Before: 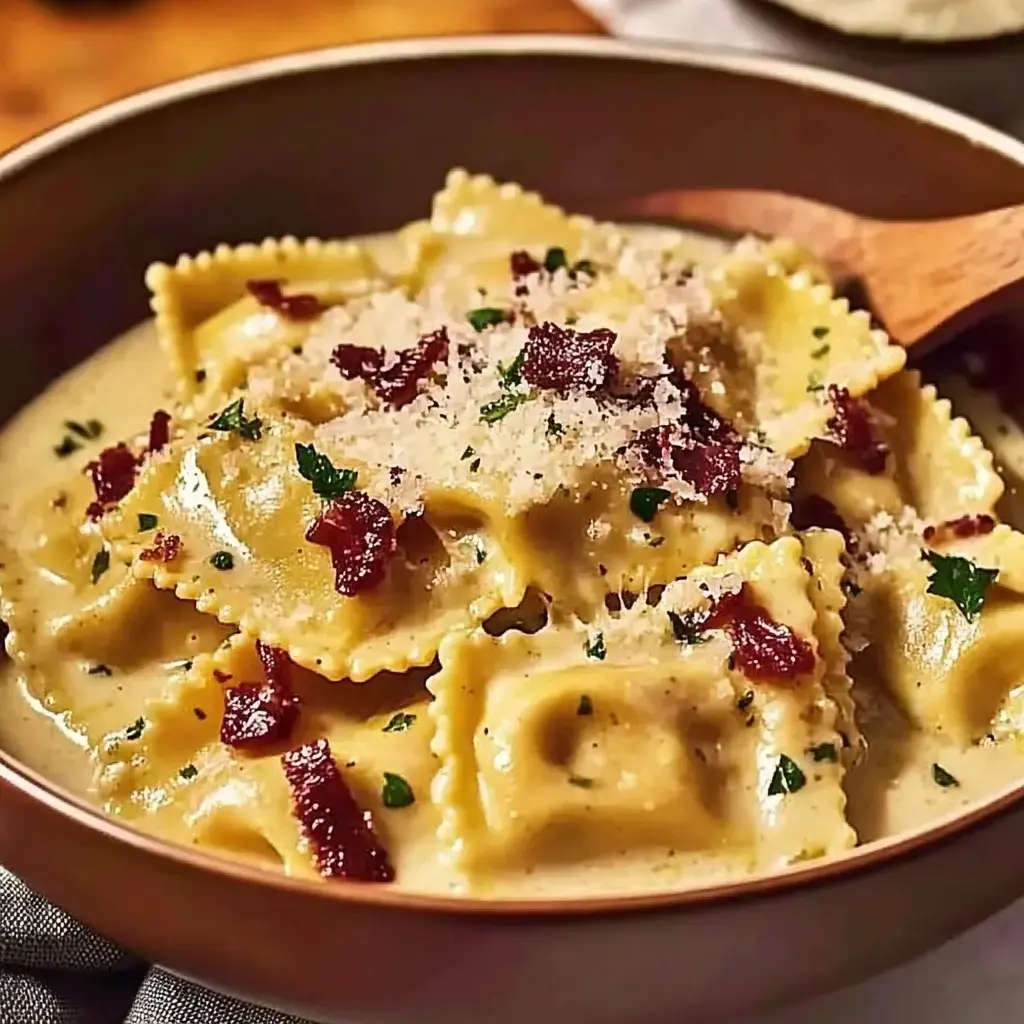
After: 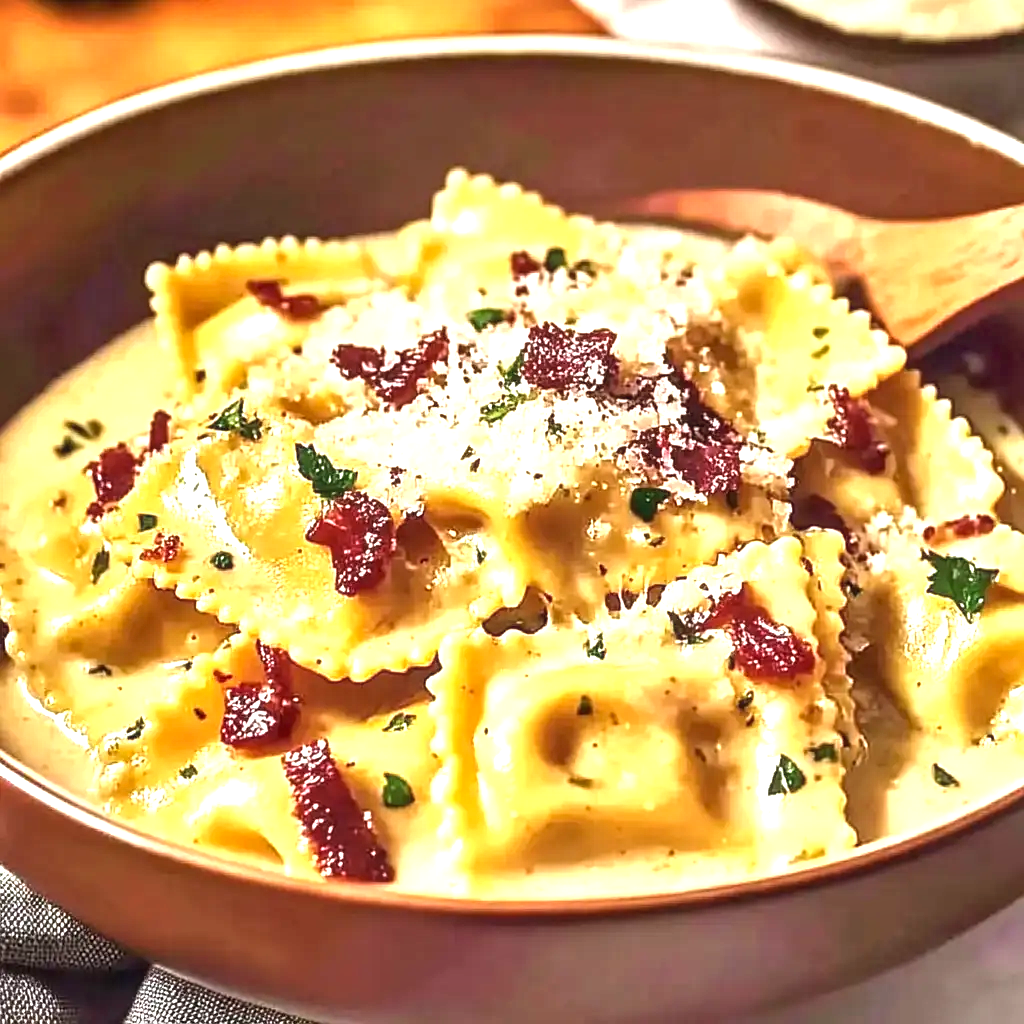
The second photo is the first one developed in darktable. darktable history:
local contrast: on, module defaults
exposure: black level correction 0, exposure 1.199 EV, compensate highlight preservation false
